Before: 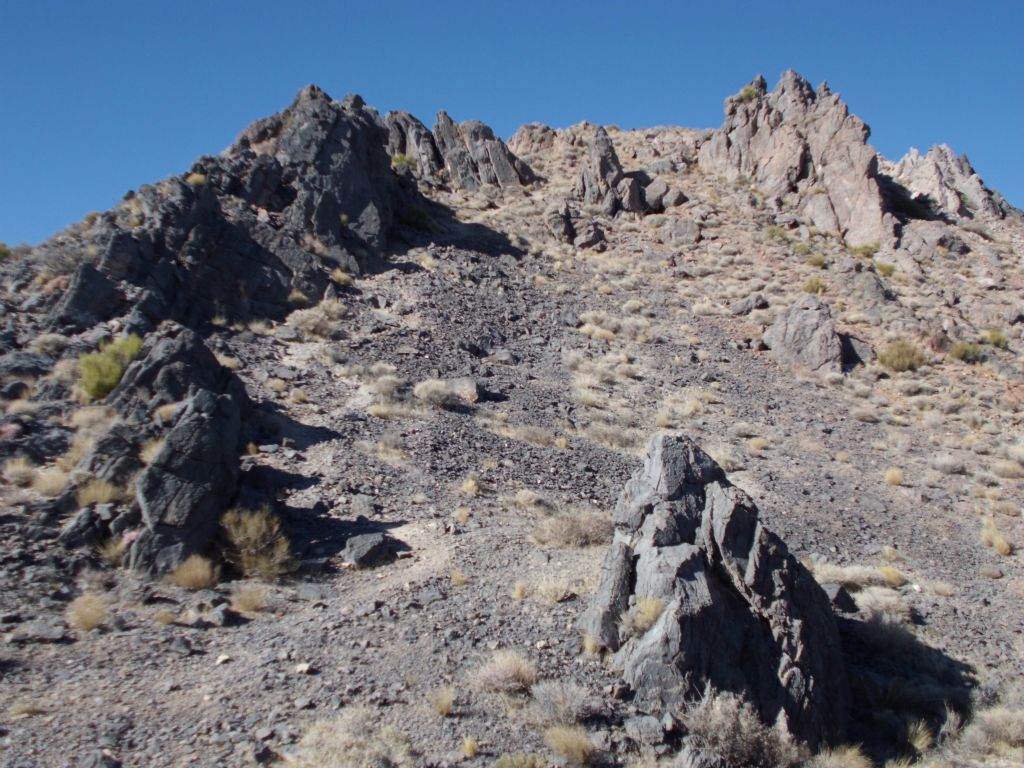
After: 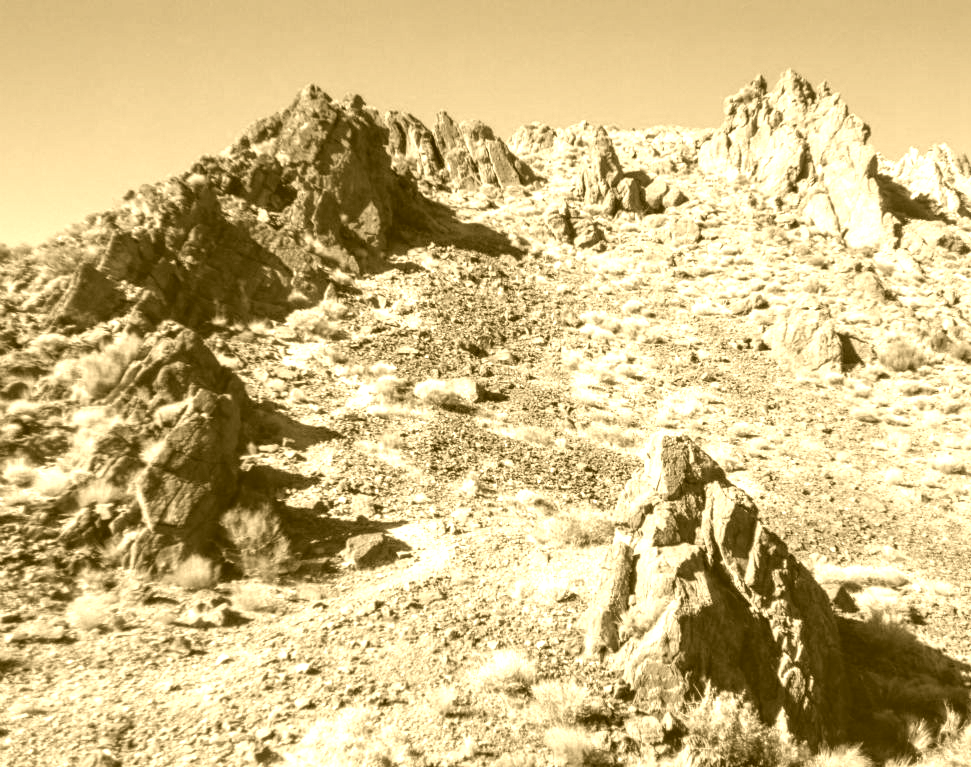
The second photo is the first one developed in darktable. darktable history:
local contrast: highlights 65%, shadows 54%, detail 169%, midtone range 0.514
crop and rotate: right 5.167%
exposure: exposure 0.078 EV, compensate highlight preservation false
colorize: hue 36°, source mix 100%
